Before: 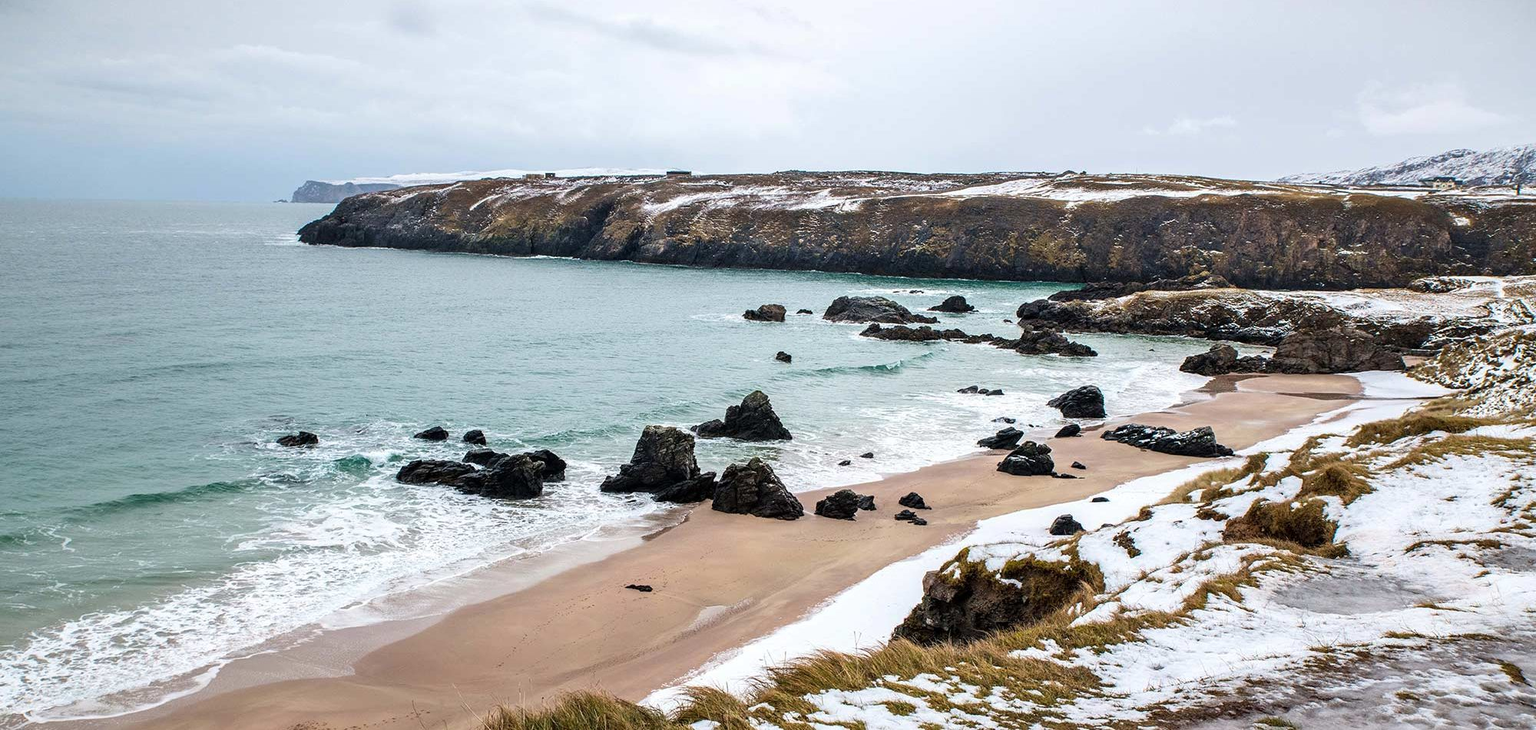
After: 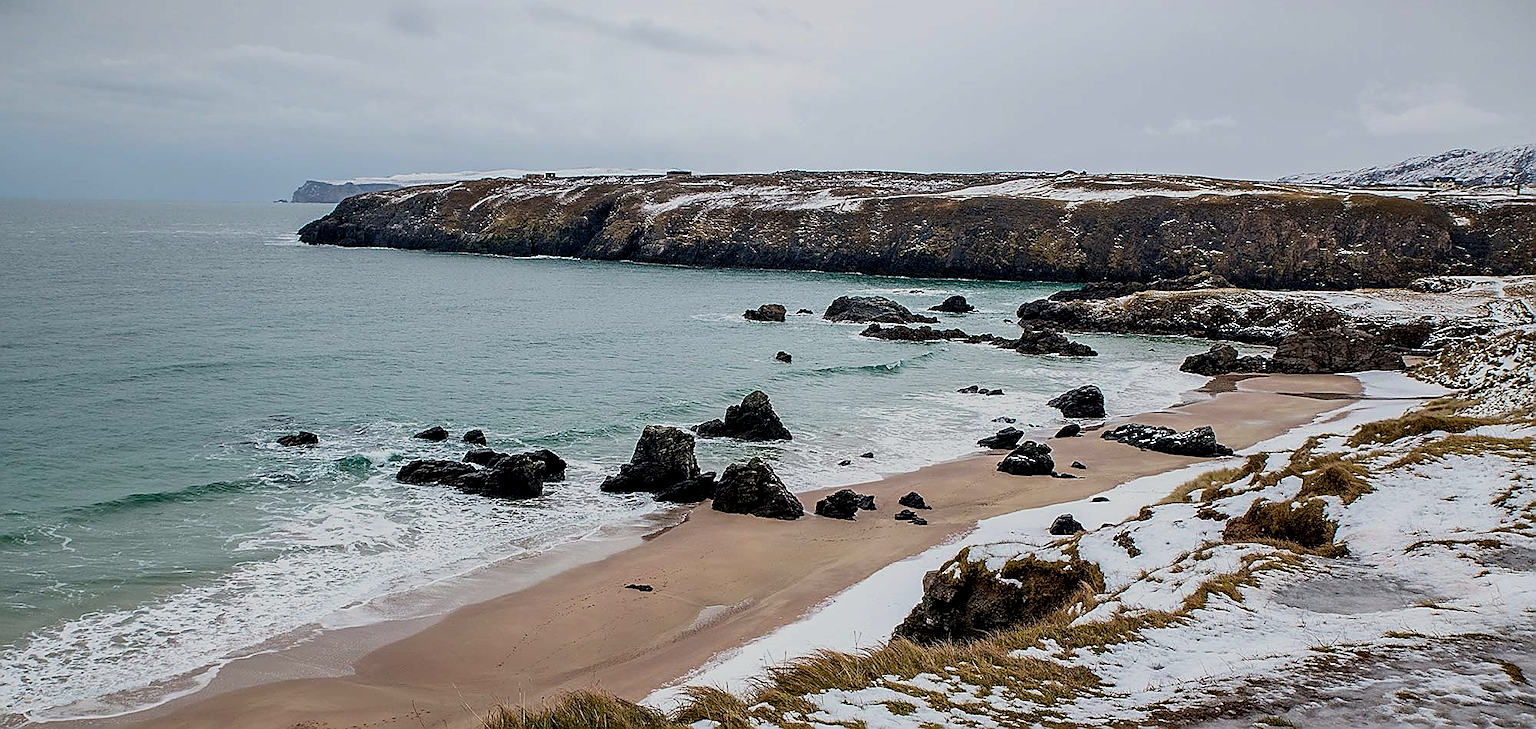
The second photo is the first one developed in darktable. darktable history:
sharpen: radius 1.363, amount 1.254, threshold 0.631
exposure: black level correction 0.009, exposure -0.626 EV, compensate highlight preservation false
